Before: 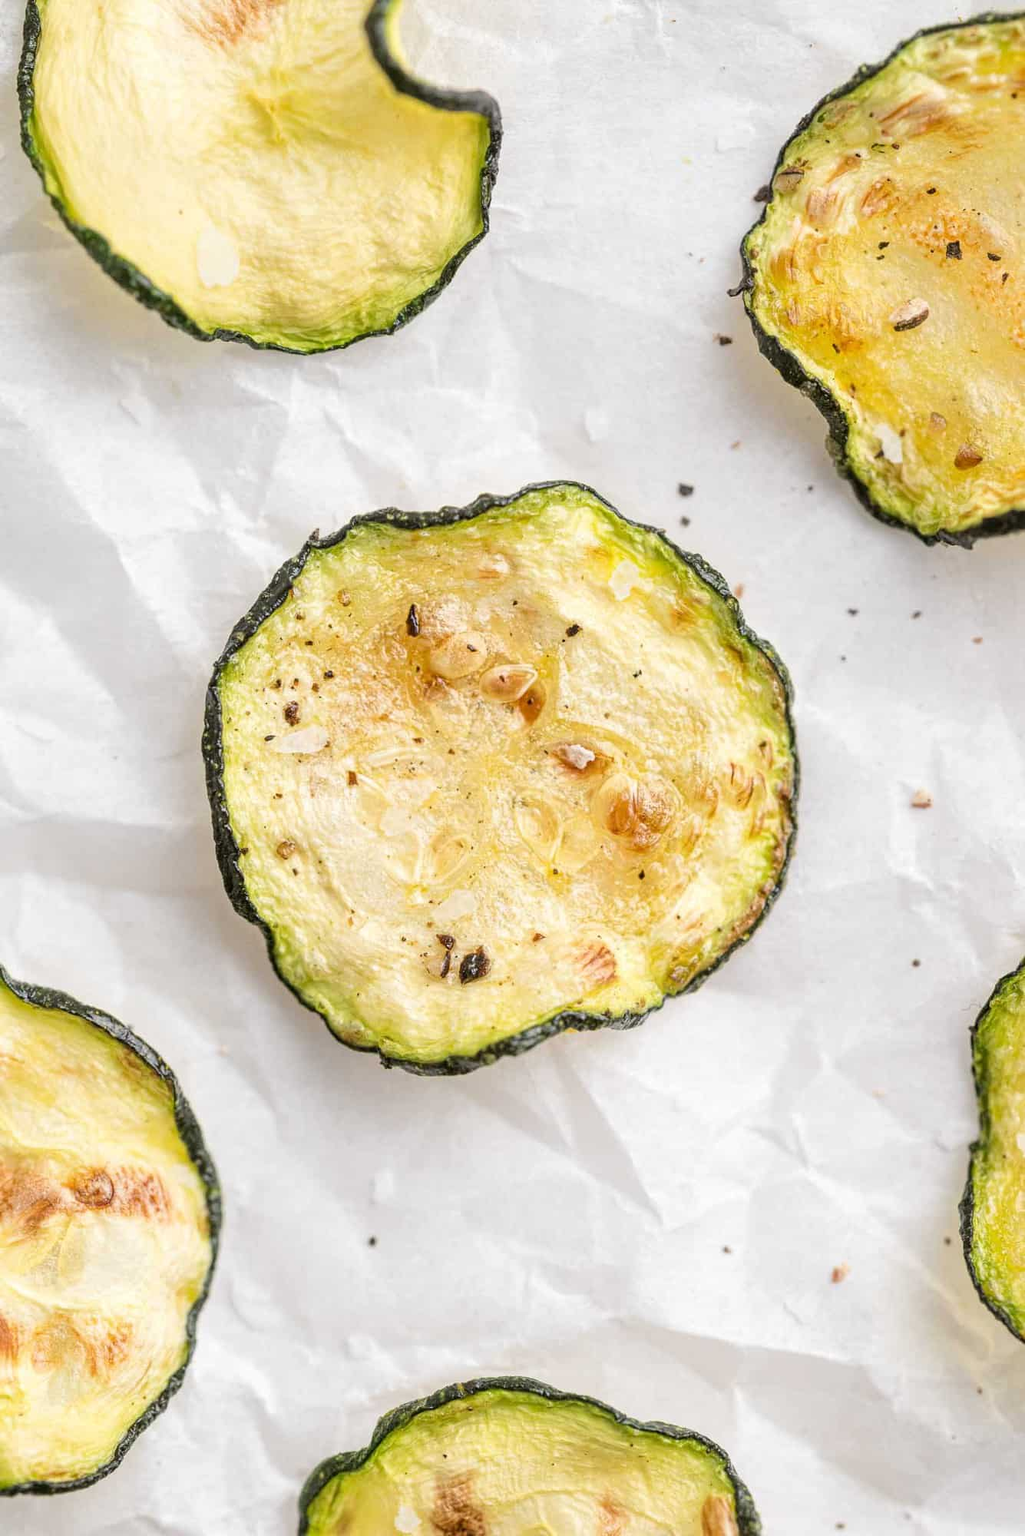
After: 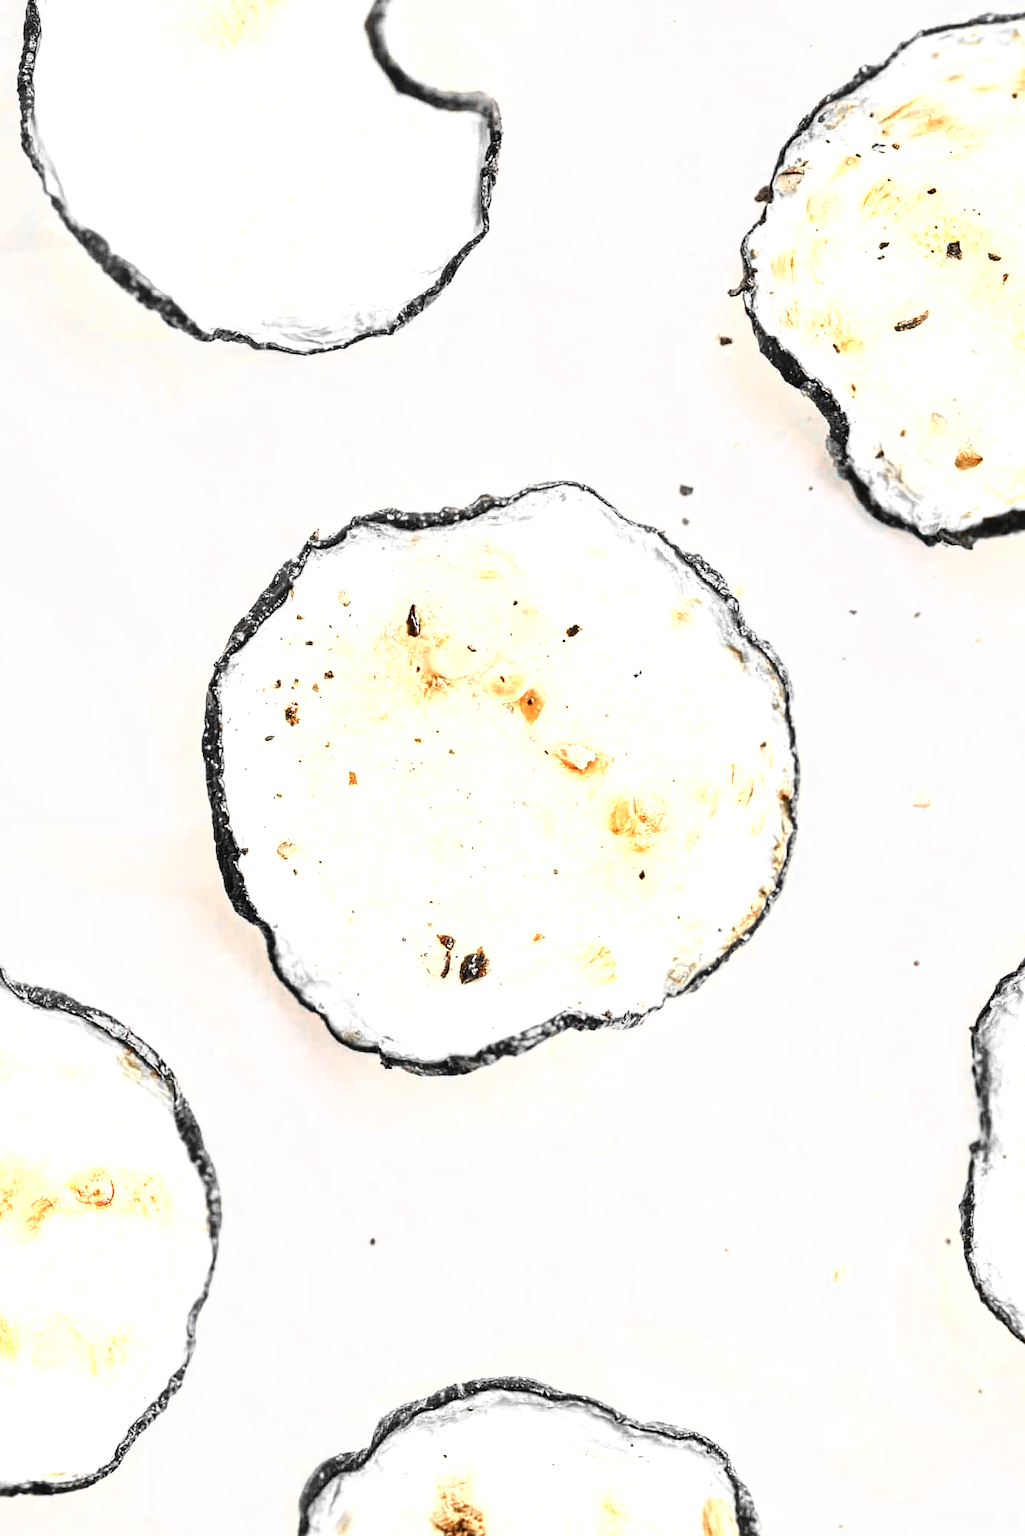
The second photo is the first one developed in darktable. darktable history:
color balance rgb: highlights gain › chroma 0.282%, highlights gain › hue 330.76°, linear chroma grading › shadows -2.055%, linear chroma grading › highlights -14.132%, linear chroma grading › global chroma -9.891%, linear chroma grading › mid-tones -9.673%, perceptual saturation grading › global saturation 25.098%, global vibrance 5.393%, contrast 3.837%
contrast brightness saturation: contrast 0.228, brightness 0.108, saturation 0.292
color zones: curves: ch0 [(0, 0.65) (0.096, 0.644) (0.221, 0.539) (0.429, 0.5) (0.571, 0.5) (0.714, 0.5) (0.857, 0.5) (1, 0.65)]; ch1 [(0, 0.5) (0.143, 0.5) (0.257, -0.002) (0.429, 0.04) (0.571, -0.001) (0.714, -0.015) (0.857, 0.024) (1, 0.5)]
tone curve: curves: ch0 [(0, 0.018) (0.162, 0.128) (0.434, 0.478) (0.667, 0.785) (0.819, 0.943) (1, 0.991)]; ch1 [(0, 0) (0.402, 0.36) (0.476, 0.449) (0.506, 0.505) (0.523, 0.518) (0.582, 0.586) (0.641, 0.668) (0.7, 0.741) (1, 1)]; ch2 [(0, 0) (0.416, 0.403) (0.483, 0.472) (0.503, 0.505) (0.521, 0.519) (0.547, 0.561) (0.597, 0.643) (0.699, 0.759) (0.997, 0.858)], color space Lab, linked channels, preserve colors none
